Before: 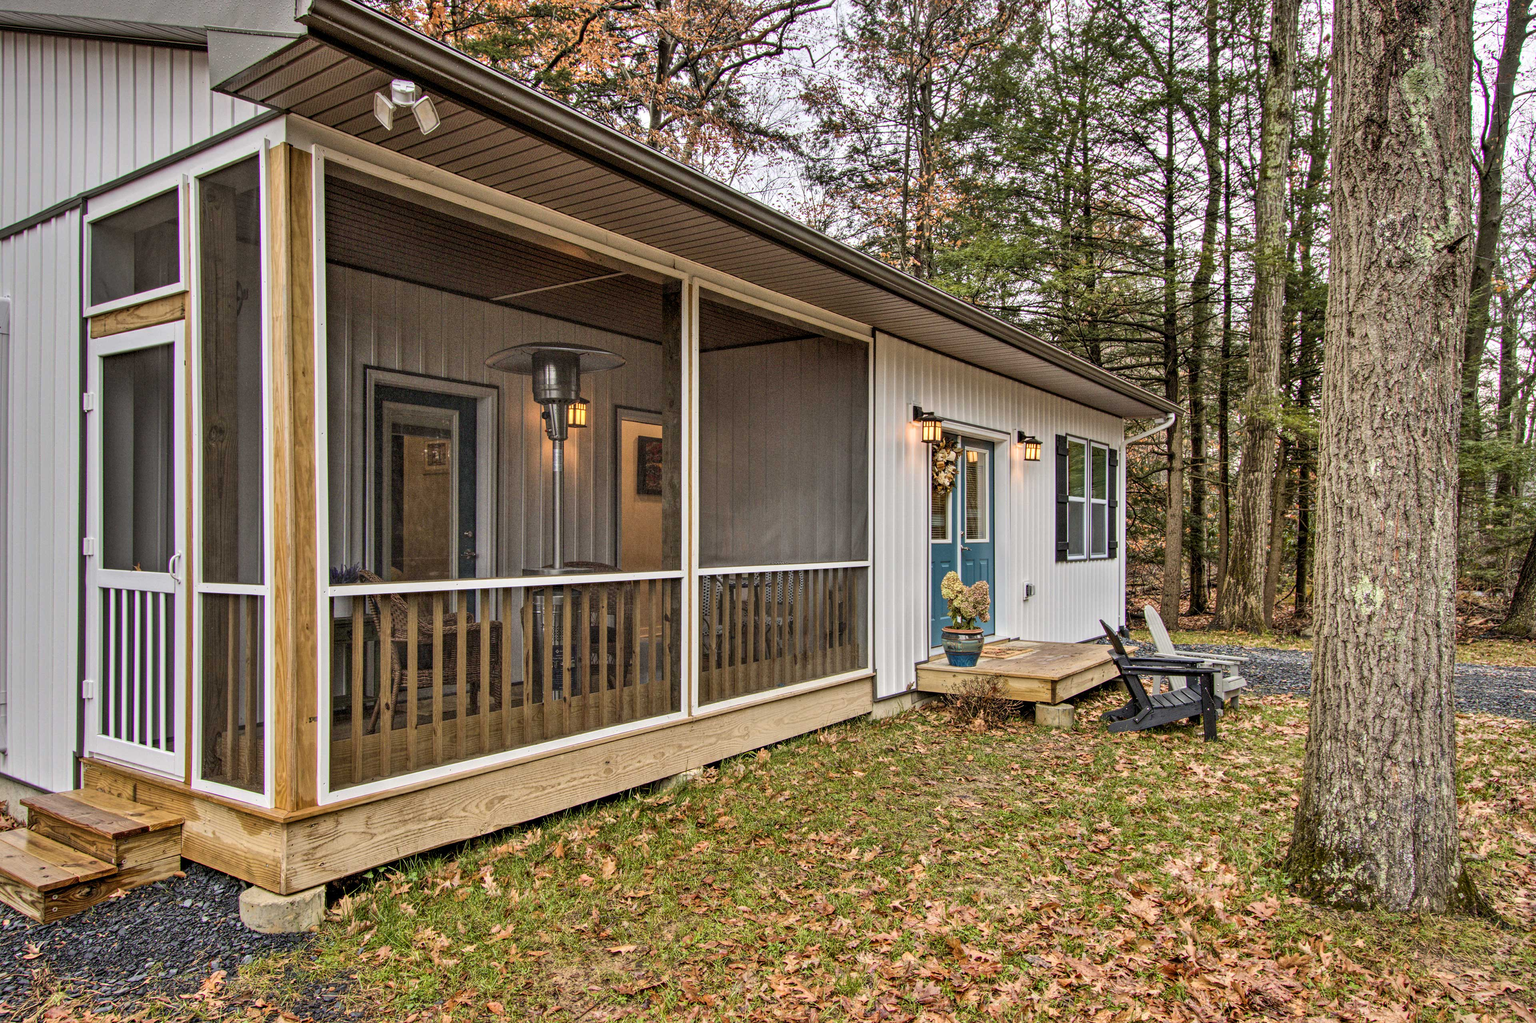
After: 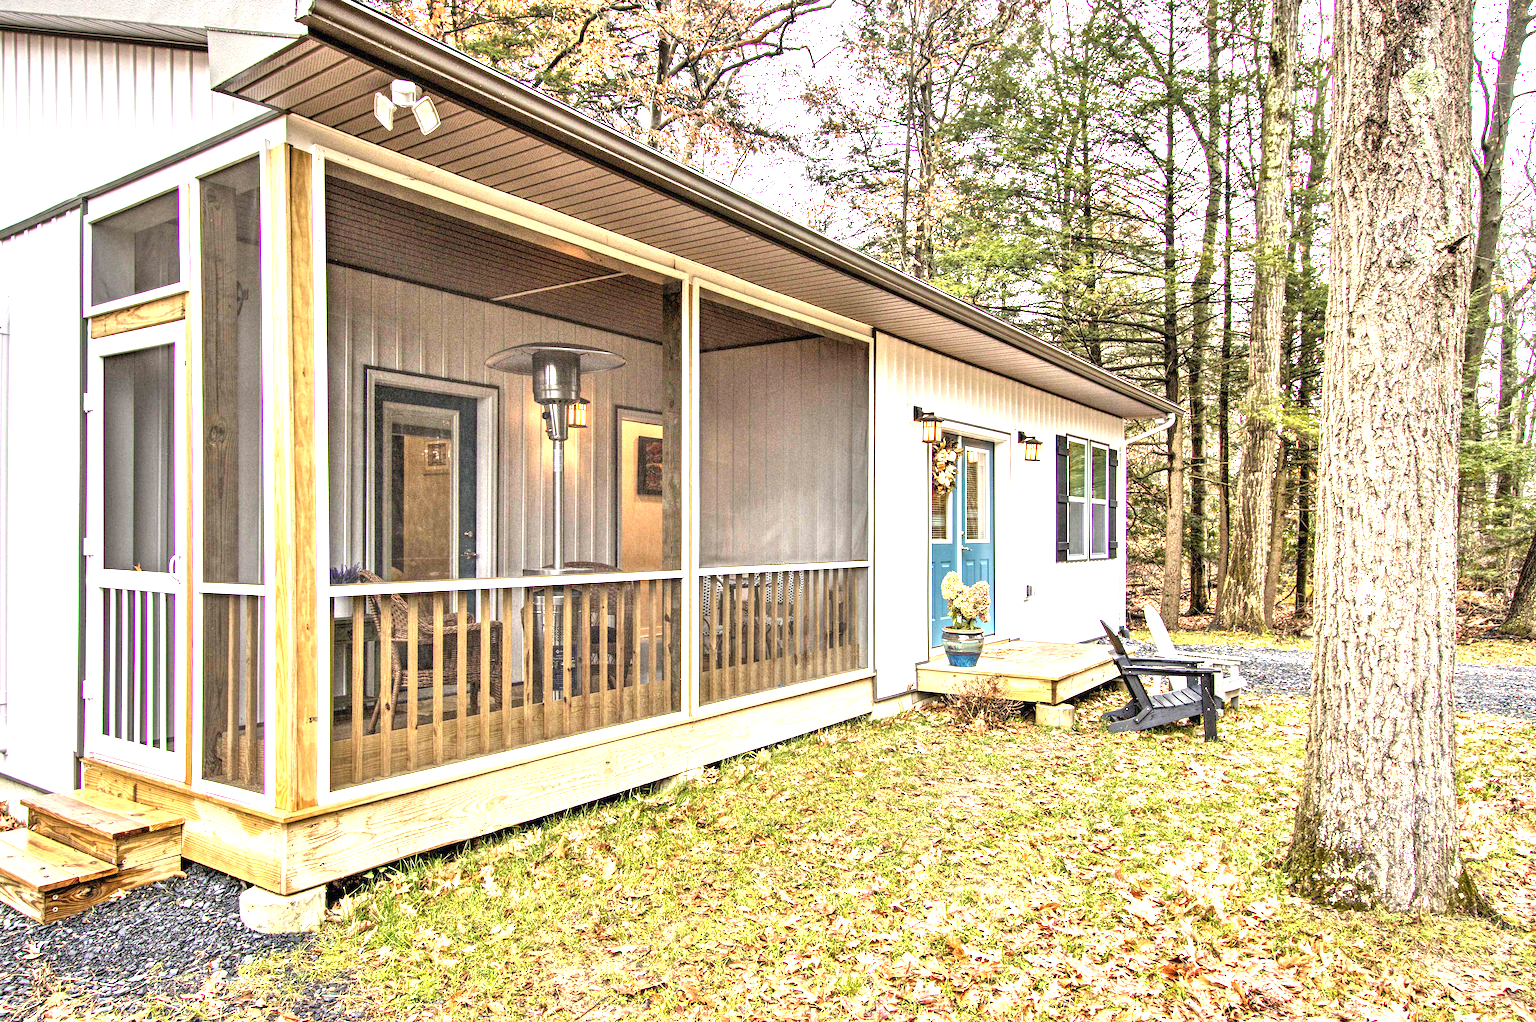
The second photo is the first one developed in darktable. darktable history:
exposure: black level correction 0, exposure 1.9 EV, compensate highlight preservation false
